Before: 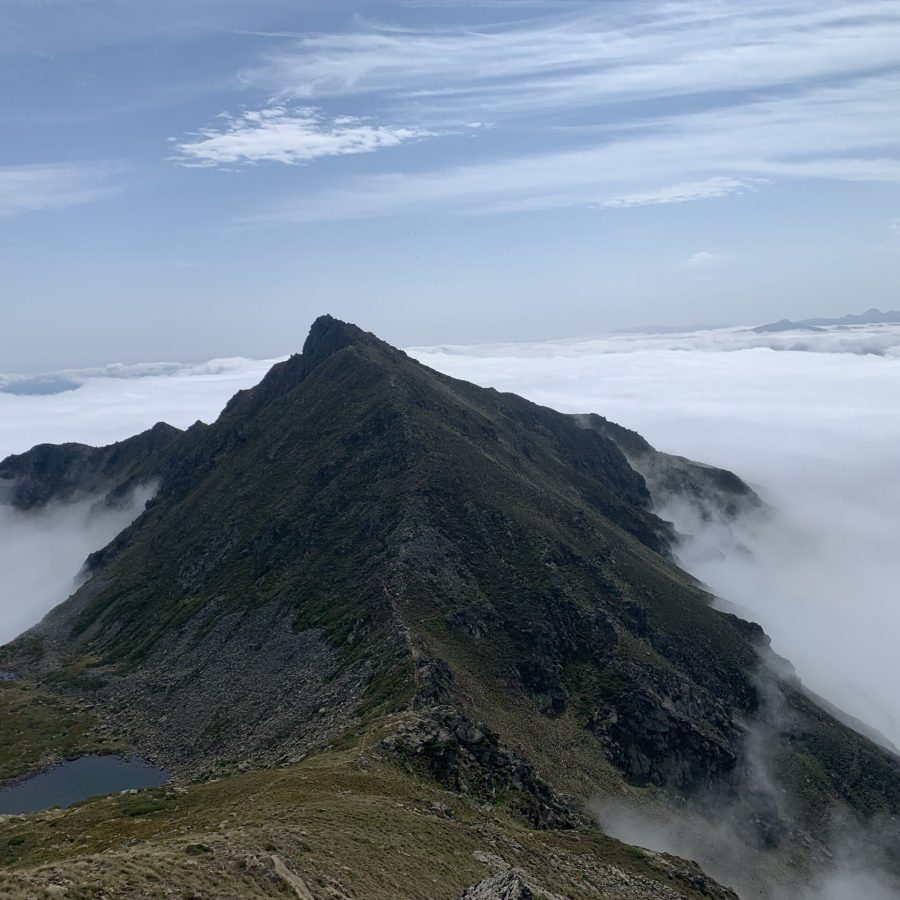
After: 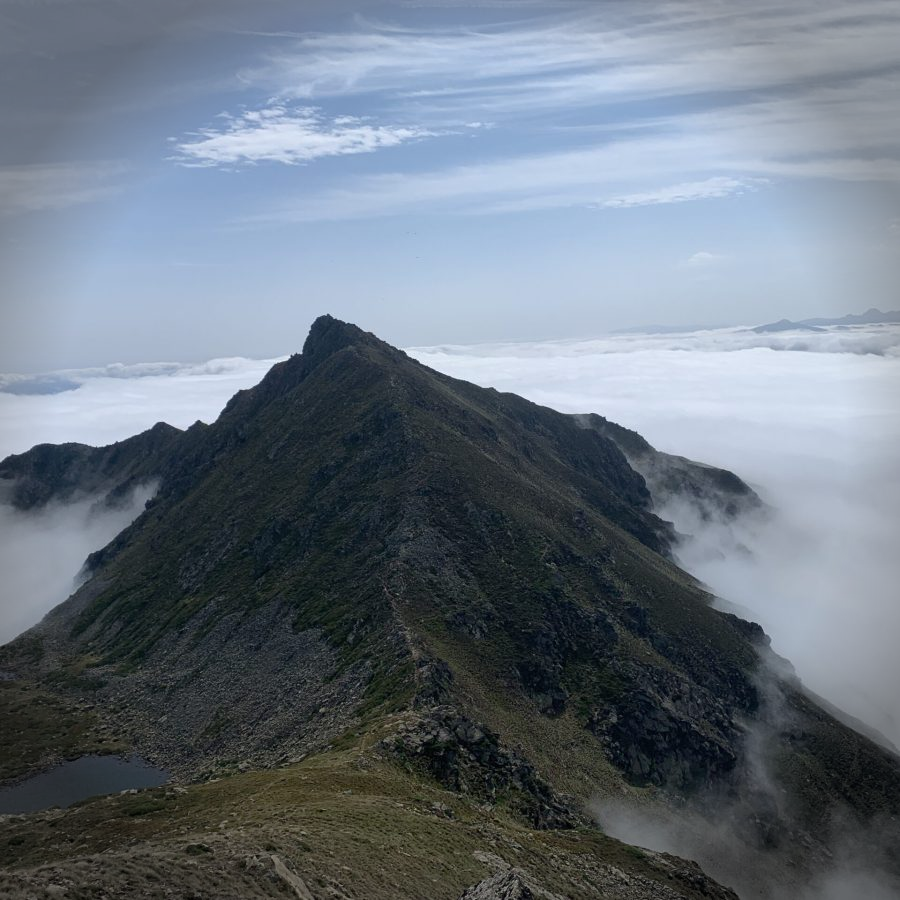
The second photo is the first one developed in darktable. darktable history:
vignetting: fall-off start 87.85%, fall-off radius 25.89%
